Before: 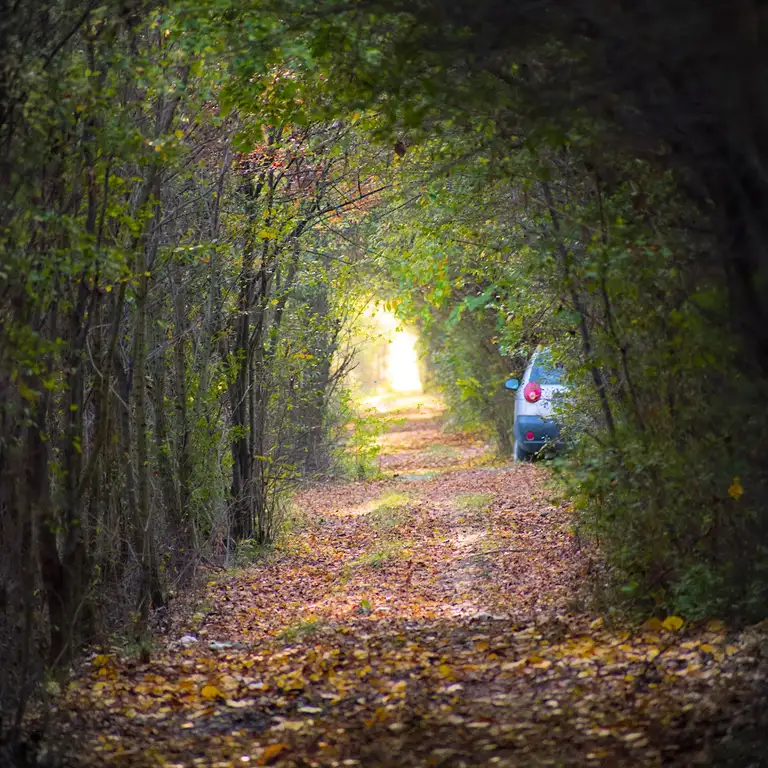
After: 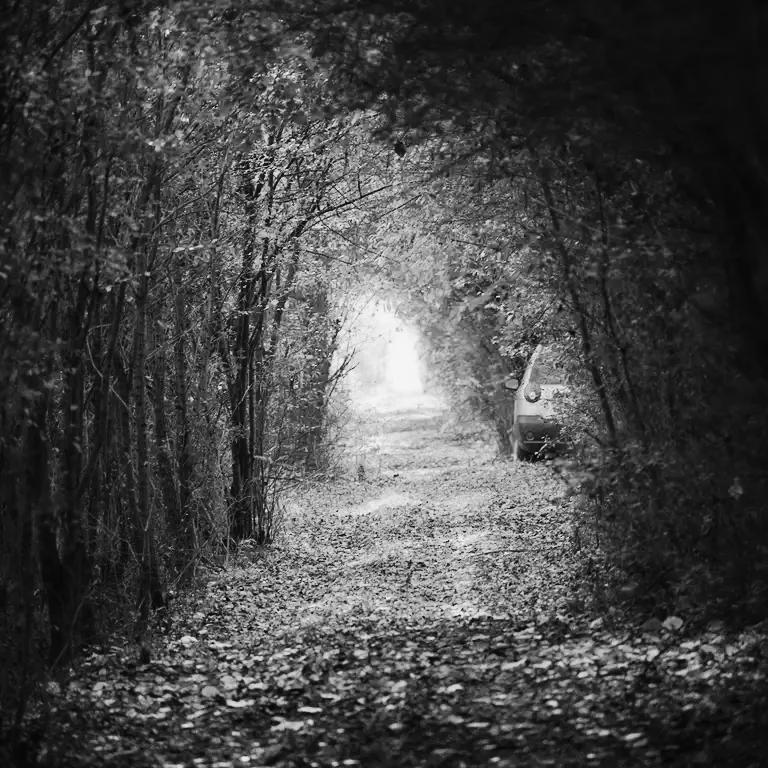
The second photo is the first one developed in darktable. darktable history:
color zones: curves: ch0 [(0, 0.5) (0.125, 0.4) (0.25, 0.5) (0.375, 0.4) (0.5, 0.4) (0.625, 0.35) (0.75, 0.35) (0.875, 0.5)]; ch1 [(0, 0.35) (0.125, 0.45) (0.25, 0.35) (0.375, 0.35) (0.5, 0.35) (0.625, 0.35) (0.75, 0.45) (0.875, 0.35)]; ch2 [(0, 0.6) (0.125, 0.5) (0.25, 0.5) (0.375, 0.6) (0.5, 0.6) (0.625, 0.5) (0.75, 0.5) (0.875, 0.5)]
monochrome: on, module defaults
rgb curve: curves: ch0 [(0, 0) (0.21, 0.15) (0.24, 0.21) (0.5, 0.75) (0.75, 0.96) (0.89, 0.99) (1, 1)]; ch1 [(0, 0.02) (0.21, 0.13) (0.25, 0.2) (0.5, 0.67) (0.75, 0.9) (0.89, 0.97) (1, 1)]; ch2 [(0, 0.02) (0.21, 0.13) (0.25, 0.2) (0.5, 0.67) (0.75, 0.9) (0.89, 0.97) (1, 1)], compensate middle gray true | blend: blend mode normal, opacity 50%; mask: uniform (no mask)
color balance rgb: shadows lift › luminance -10%, shadows lift › chroma 1%, shadows lift › hue 113°, power › luminance -15%, highlights gain › chroma 0.2%, highlights gain › hue 333°, global offset › luminance 0.5%, perceptual saturation grading › global saturation 20%, perceptual saturation grading › highlights -50%, perceptual saturation grading › shadows 25%, contrast -10%
